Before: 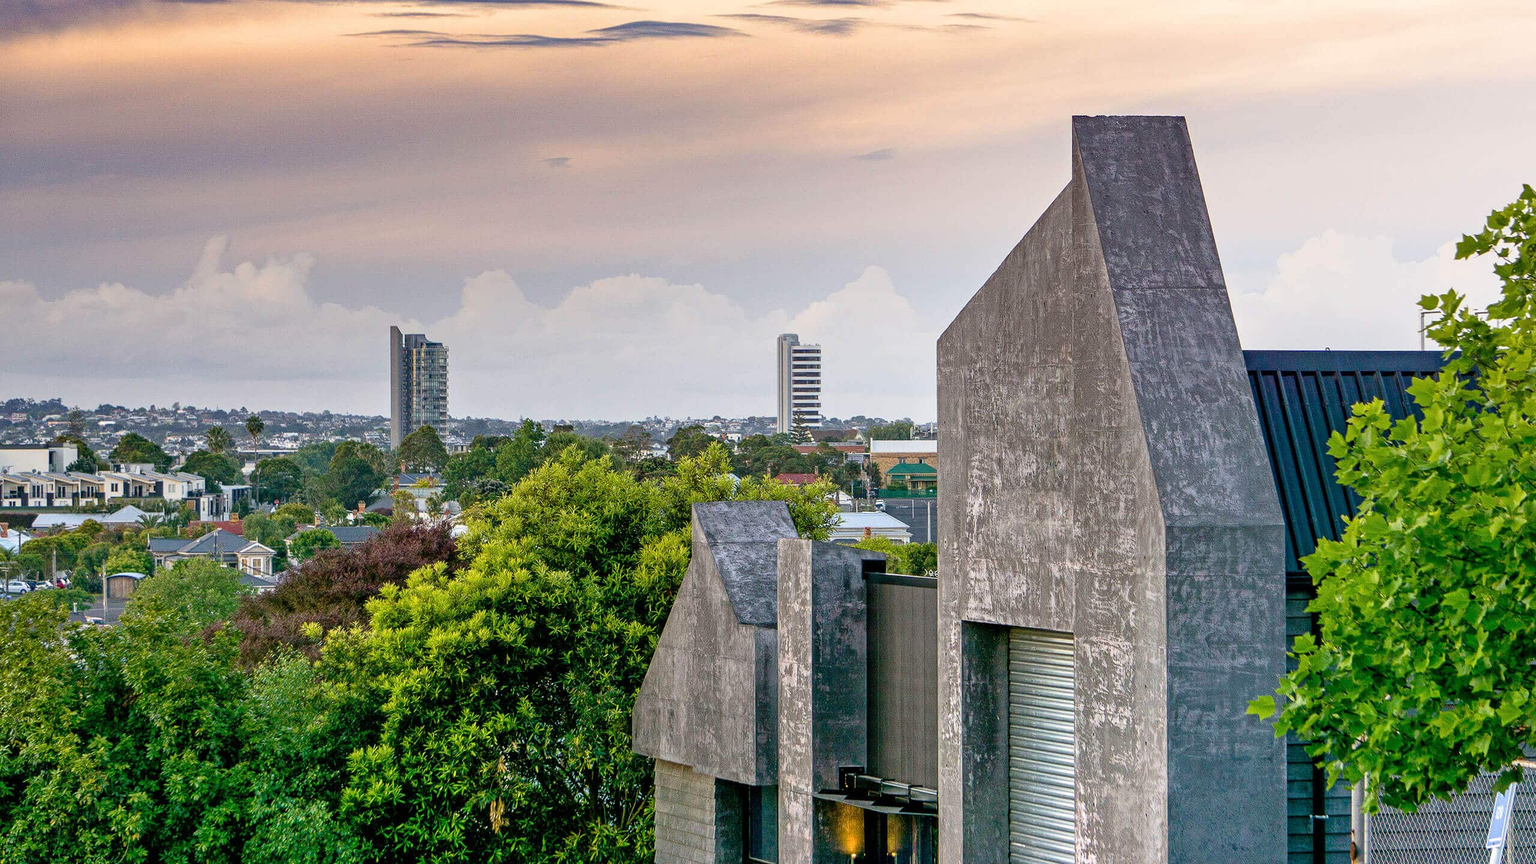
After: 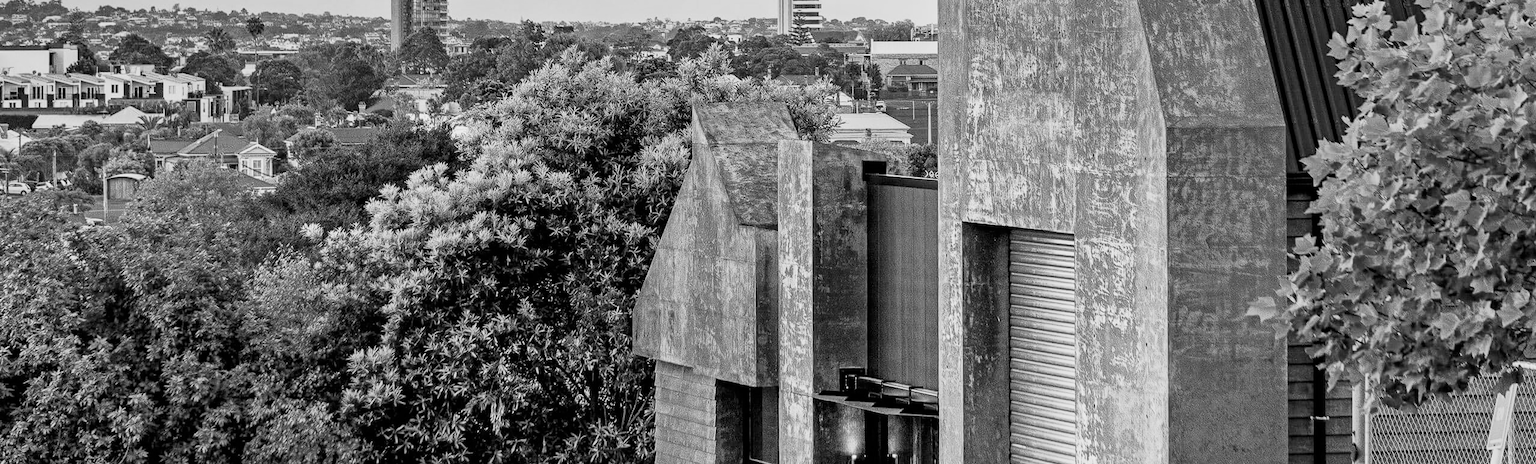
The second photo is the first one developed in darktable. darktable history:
crop and rotate: top 46.237%
monochrome: a 26.22, b 42.67, size 0.8
base curve: curves: ch0 [(0, 0) (0.005, 0.002) (0.193, 0.295) (0.399, 0.664) (0.75, 0.928) (1, 1)]
